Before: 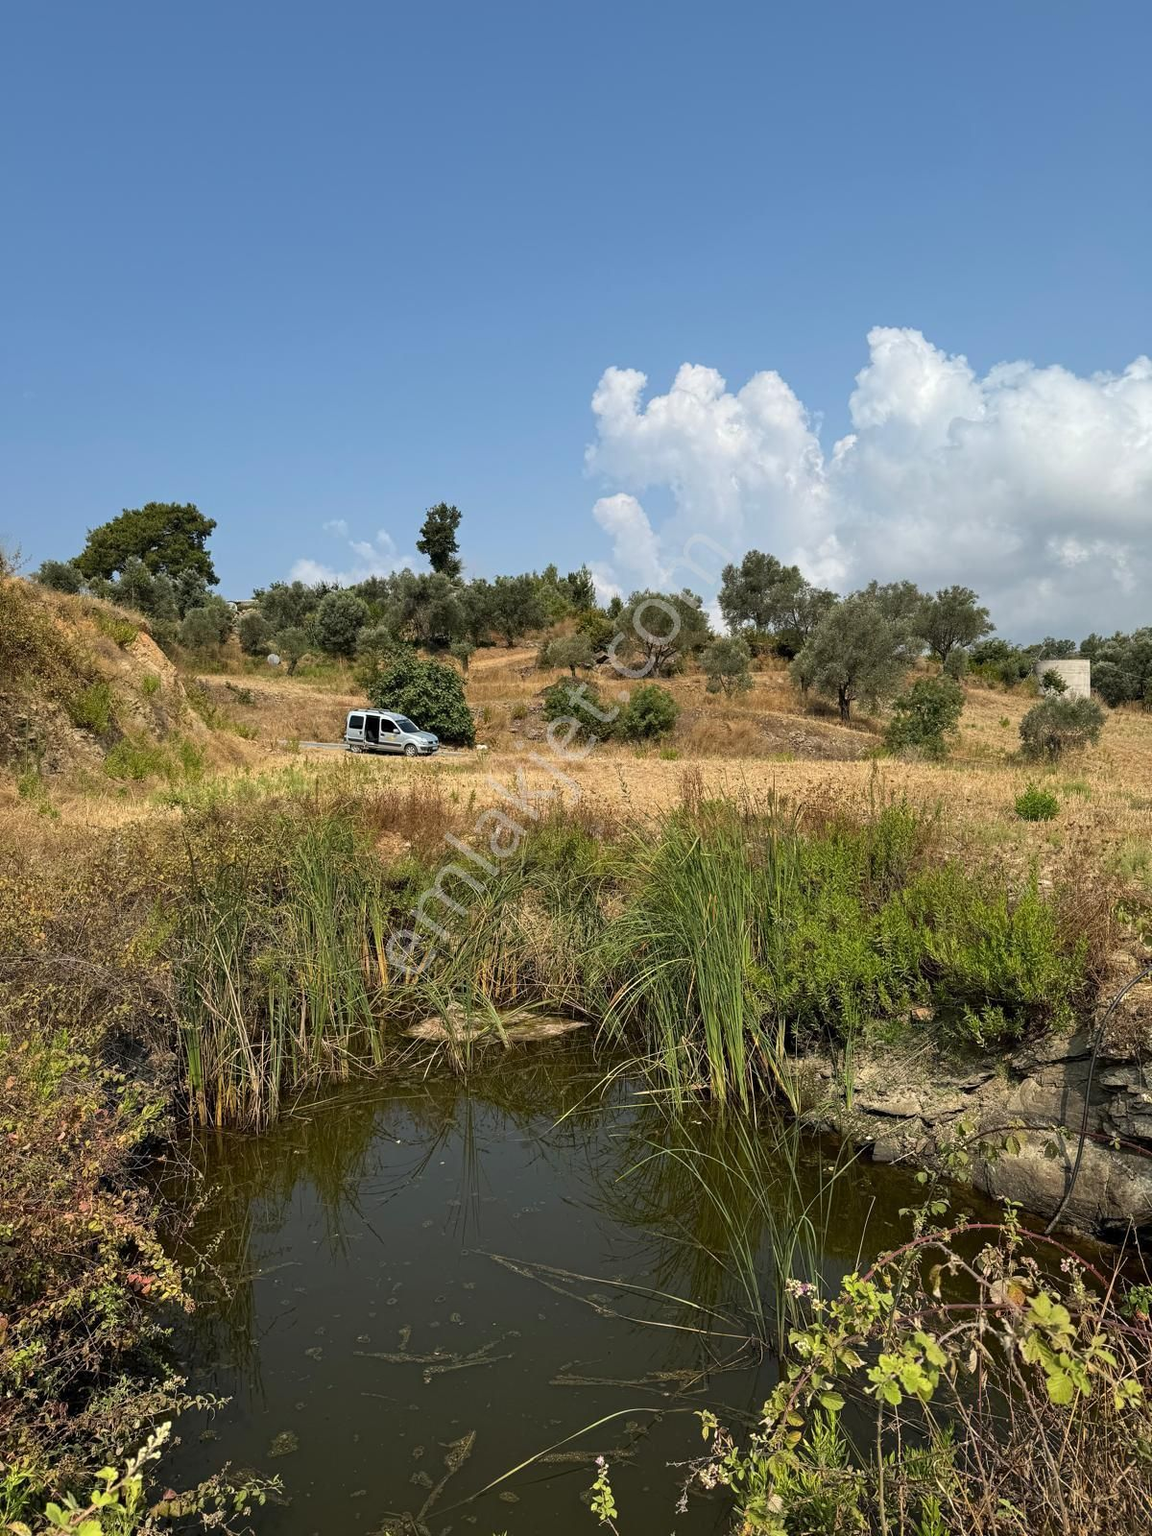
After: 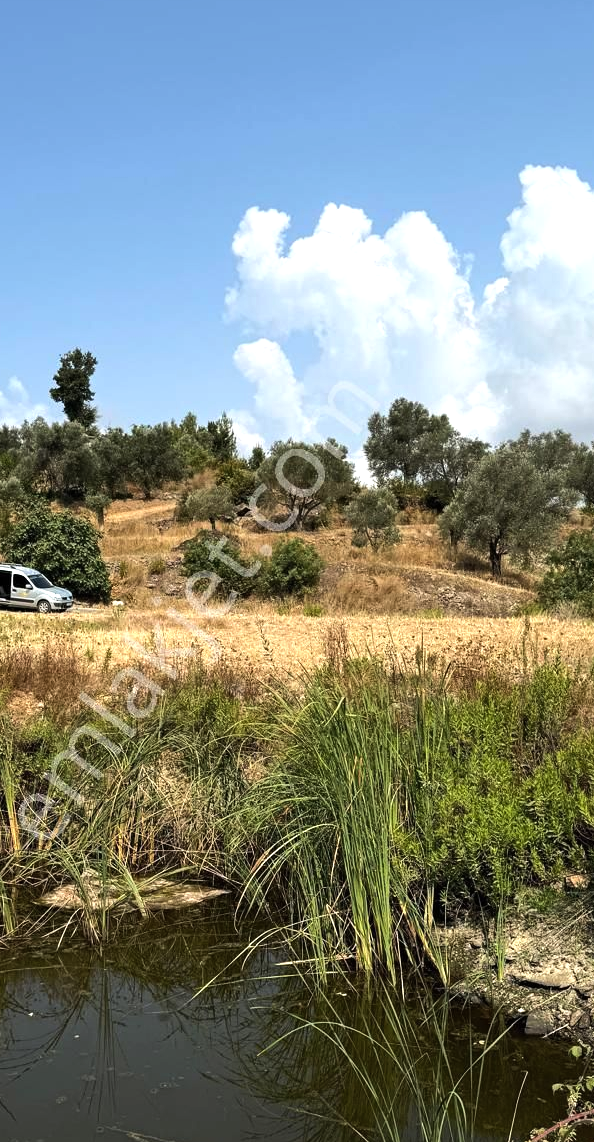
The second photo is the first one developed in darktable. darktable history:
crop: left 32.075%, top 10.976%, right 18.355%, bottom 17.596%
shadows and highlights: shadows 25, highlights -25
tone equalizer: -8 EV -0.75 EV, -7 EV -0.7 EV, -6 EV -0.6 EV, -5 EV -0.4 EV, -3 EV 0.4 EV, -2 EV 0.6 EV, -1 EV 0.7 EV, +0 EV 0.75 EV, edges refinement/feathering 500, mask exposure compensation -1.57 EV, preserve details no
